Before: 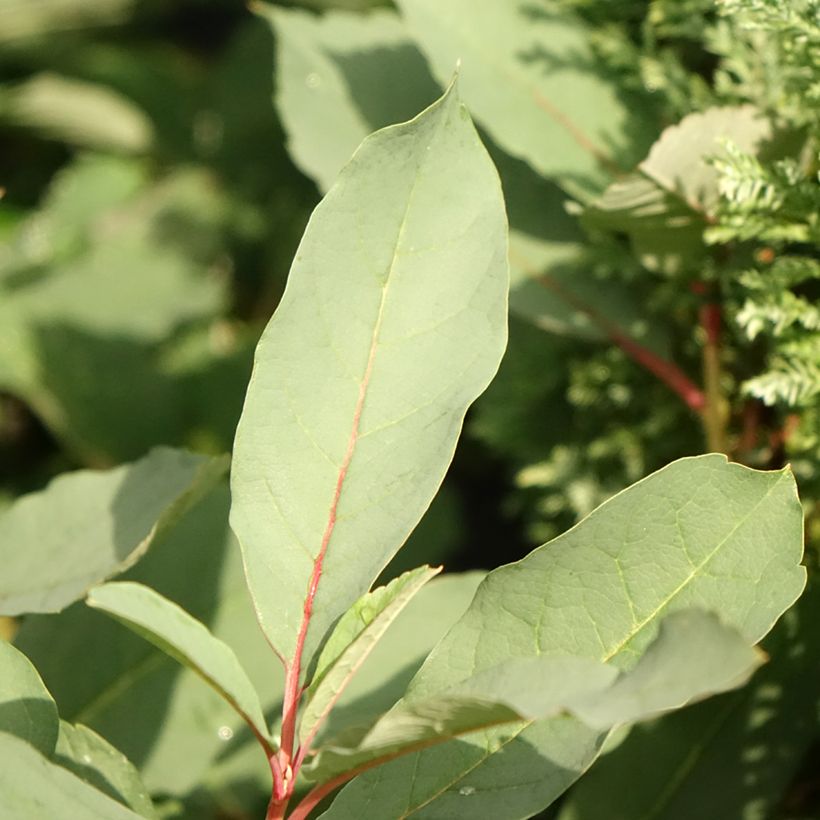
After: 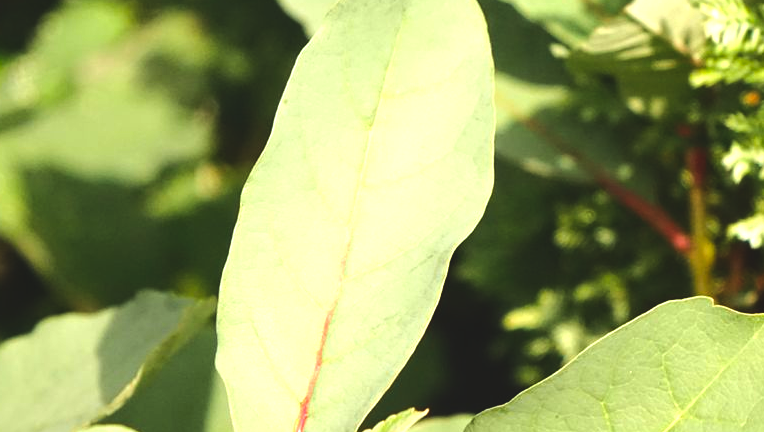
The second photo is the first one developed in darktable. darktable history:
crop: left 1.777%, top 19.168%, right 4.965%, bottom 28.067%
color balance rgb: global offset › luminance 1.971%, linear chroma grading › global chroma 0.429%, perceptual saturation grading › global saturation 30.637%, perceptual brilliance grading › highlights 17.367%, perceptual brilliance grading › mid-tones 31.738%, perceptual brilliance grading › shadows -30.514%
